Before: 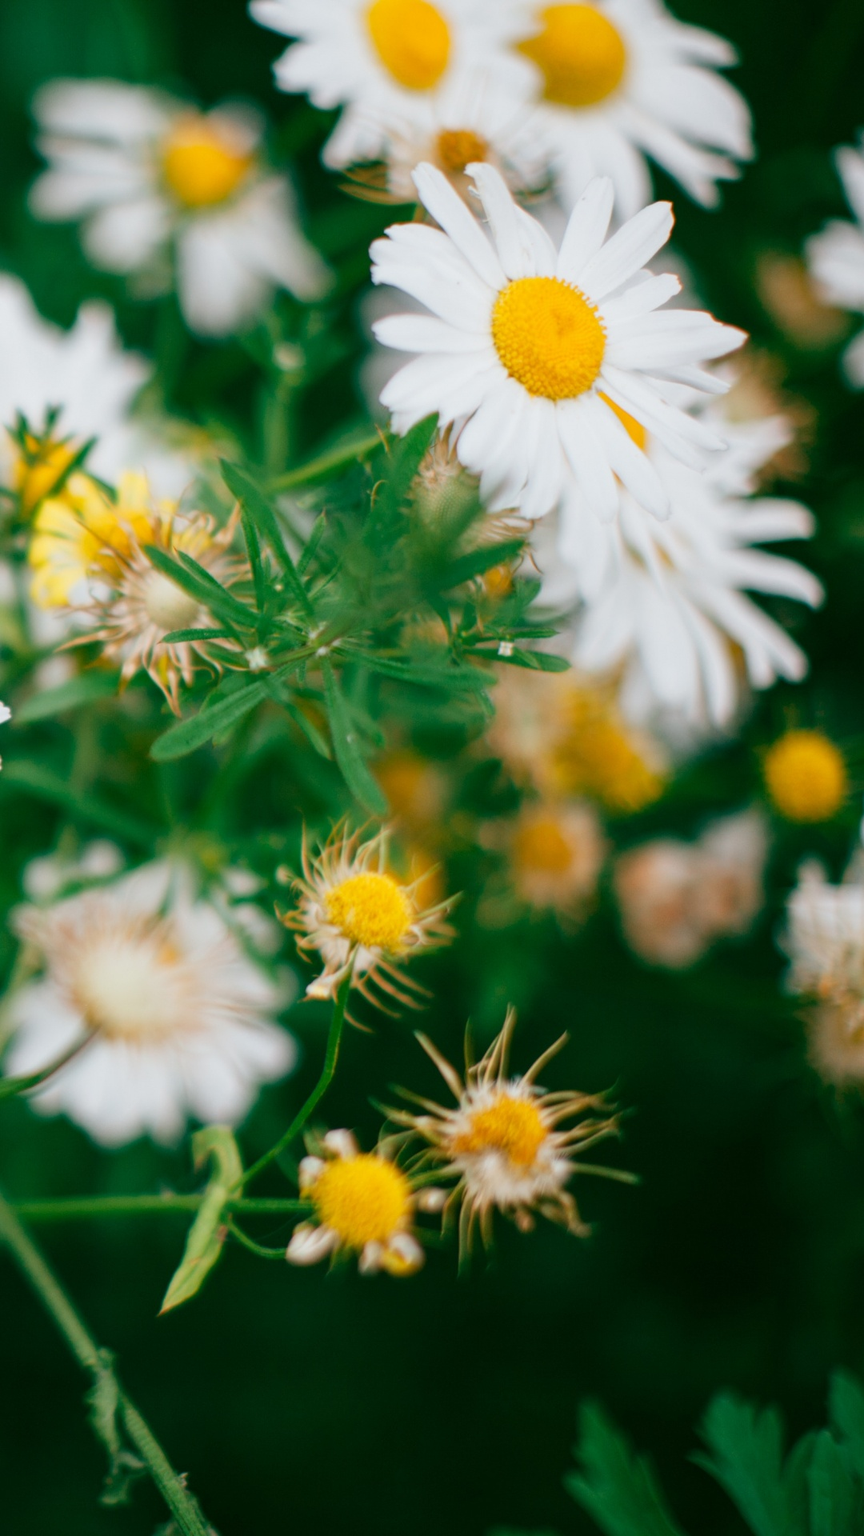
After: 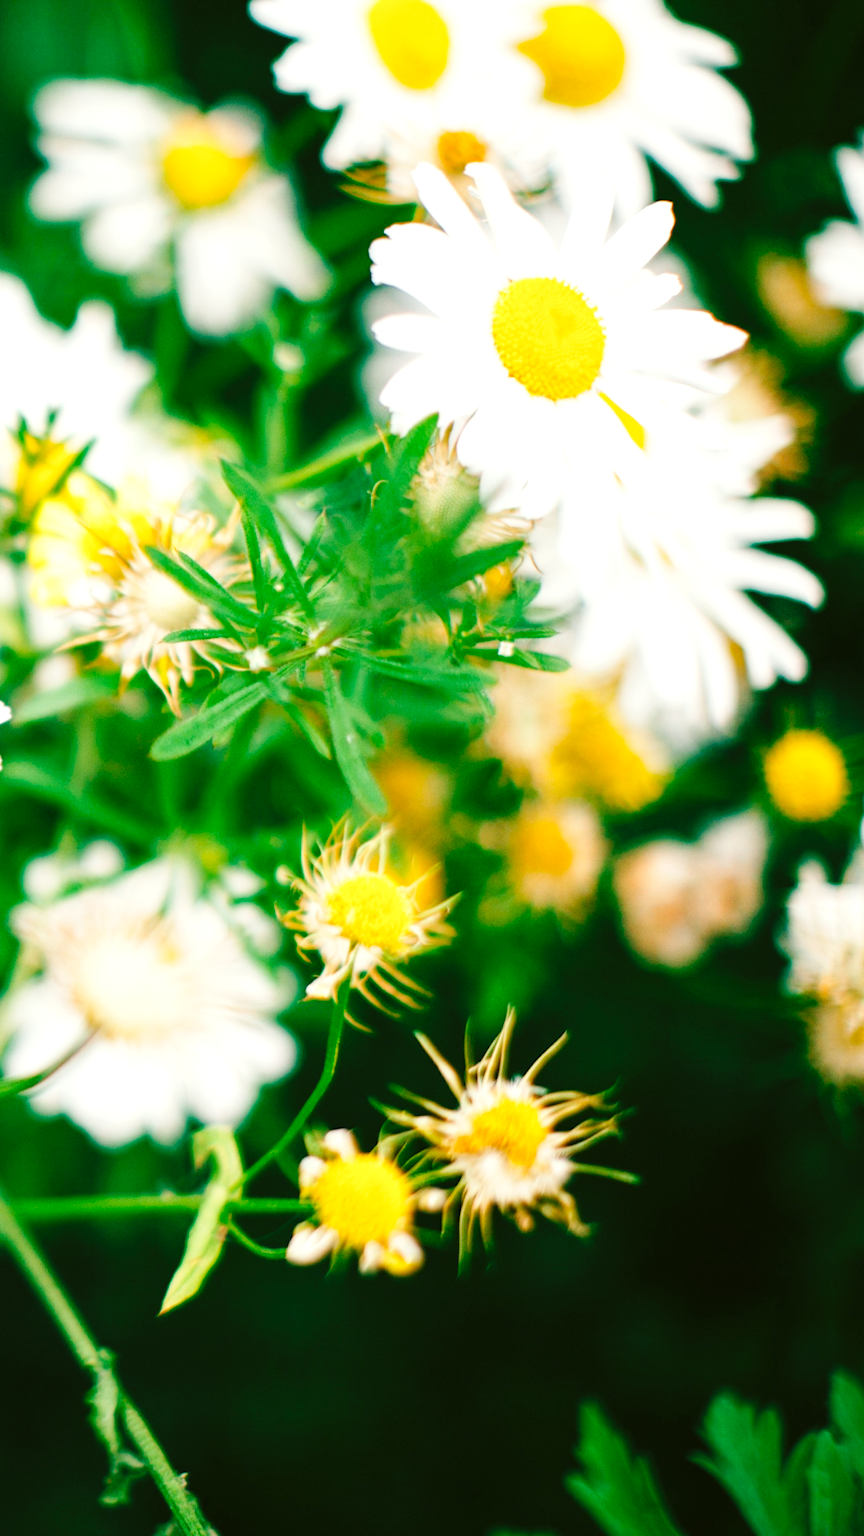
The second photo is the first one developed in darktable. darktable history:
color correction: highlights a* -0.881, highlights b* 4.48, shadows a* 3.64
base curve: curves: ch0 [(0, 0) (0.036, 0.025) (0.121, 0.166) (0.206, 0.329) (0.605, 0.79) (1, 1)], preserve colors none
exposure: exposure 0.781 EV, compensate exposure bias true, compensate highlight preservation false
